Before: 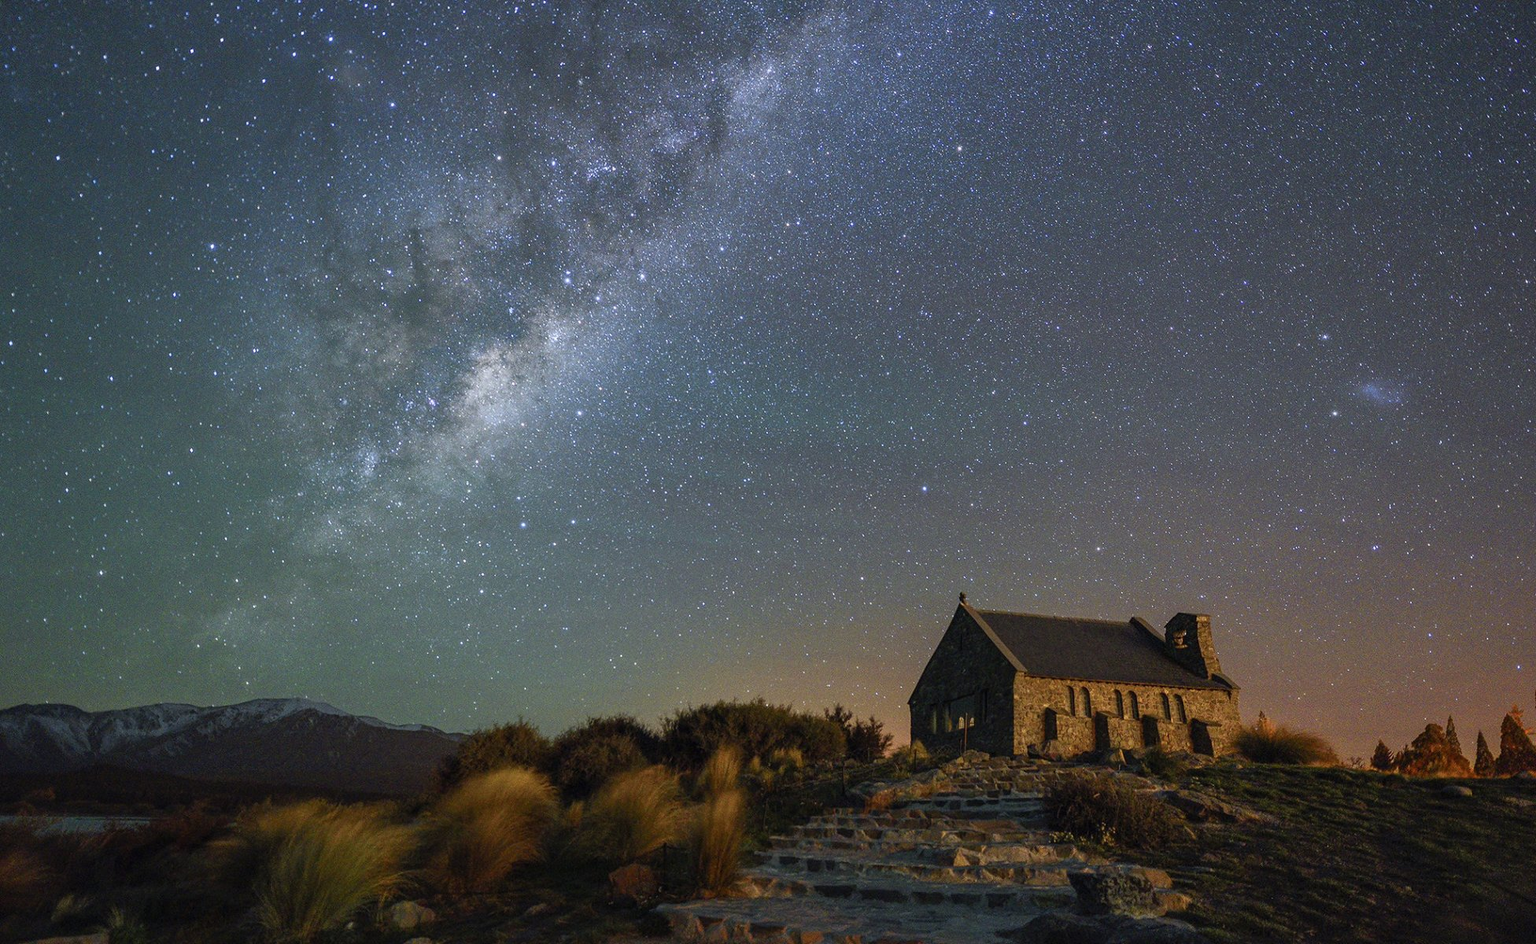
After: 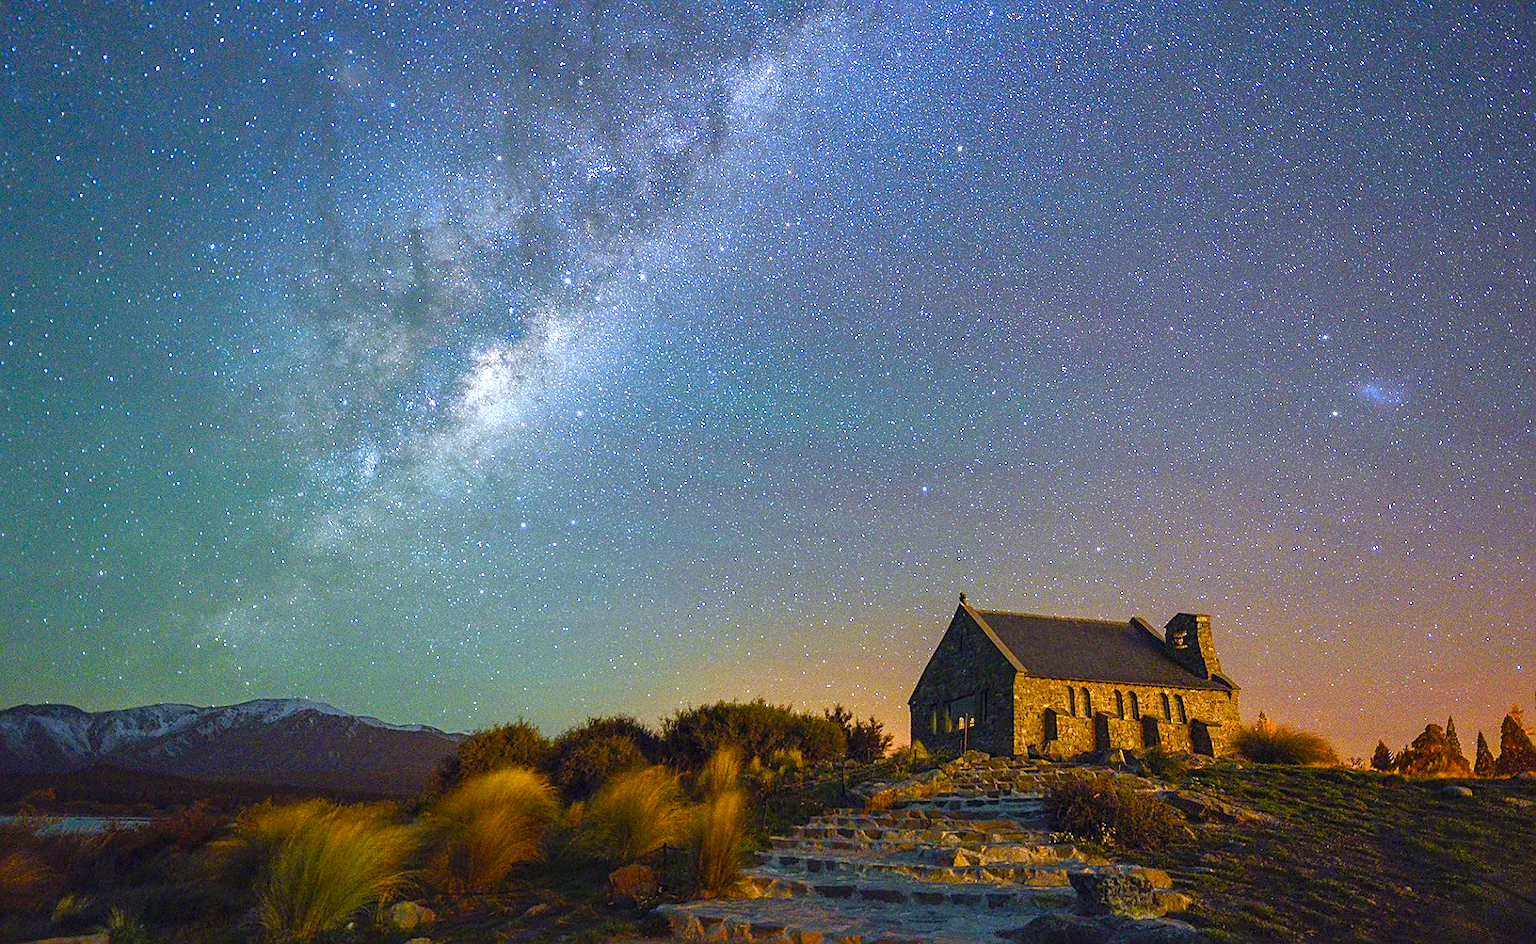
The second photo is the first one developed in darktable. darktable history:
sharpen: on, module defaults
color balance rgb: shadows lift › chroma 3.195%, shadows lift › hue 281.43°, perceptual saturation grading › global saturation 13.531%, perceptual saturation grading › highlights -24.776%, perceptual saturation grading › shadows 25.871%, perceptual brilliance grading › global brilliance 9.831%, perceptual brilliance grading › shadows 14.59%, global vibrance 50.771%
color zones: curves: ch1 [(0.077, 0.436) (0.25, 0.5) (0.75, 0.5)]
contrast brightness saturation: contrast 0.054
exposure: black level correction 0, exposure 0.498 EV, compensate highlight preservation false
tone equalizer: mask exposure compensation -0.514 EV
